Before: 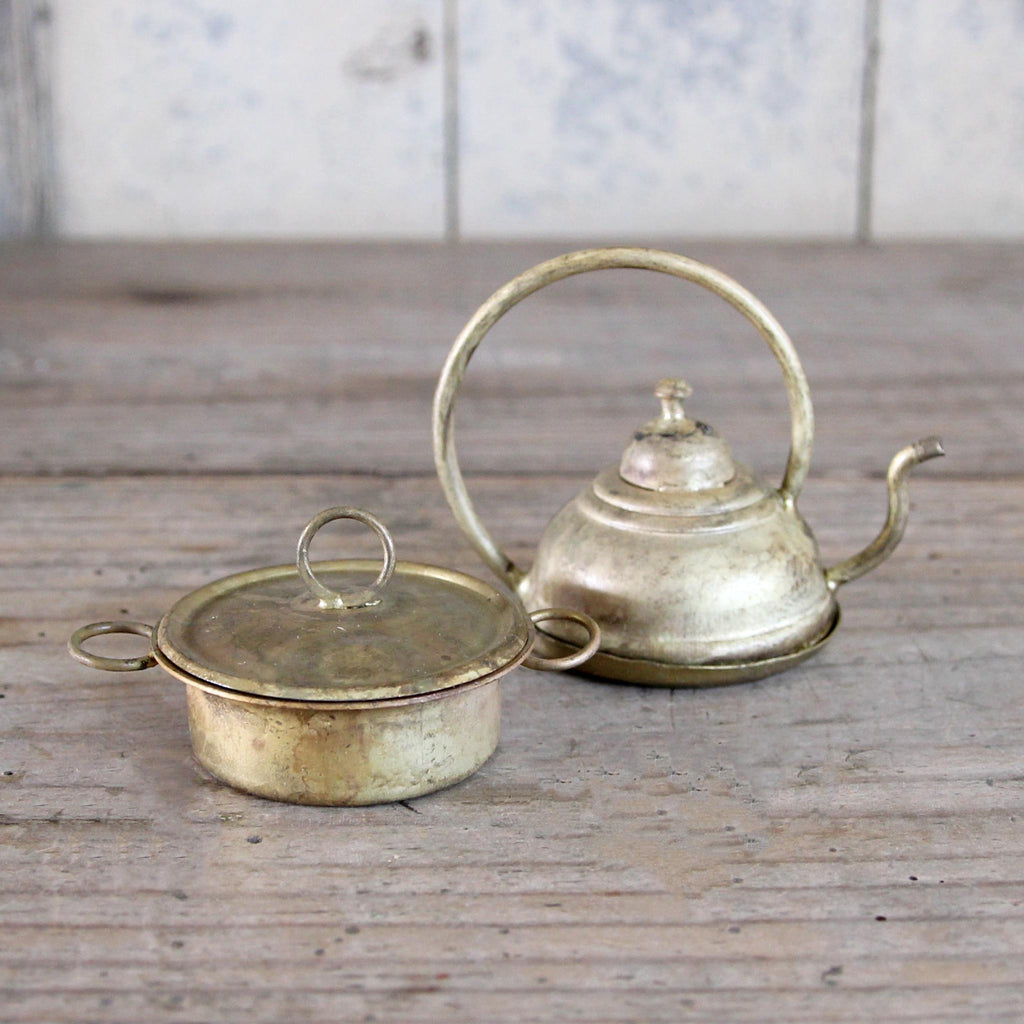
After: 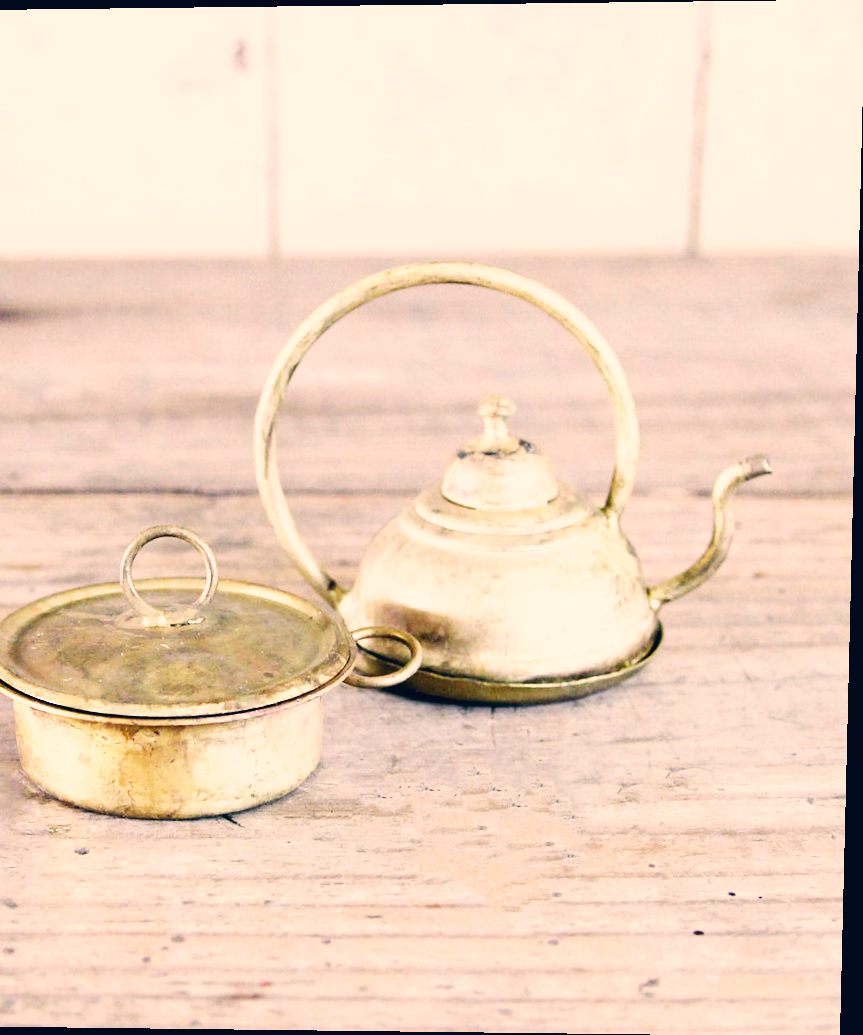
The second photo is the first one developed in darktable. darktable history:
base curve: curves: ch0 [(0, 0) (0.007, 0.004) (0.027, 0.03) (0.046, 0.07) (0.207, 0.54) (0.442, 0.872) (0.673, 0.972) (1, 1)], preserve colors none
color correction: highlights a* 10.32, highlights b* 14.66, shadows a* -9.59, shadows b* -15.02
rotate and perspective: lens shift (vertical) 0.048, lens shift (horizontal) -0.024, automatic cropping off
crop: left 17.582%, bottom 0.031%
